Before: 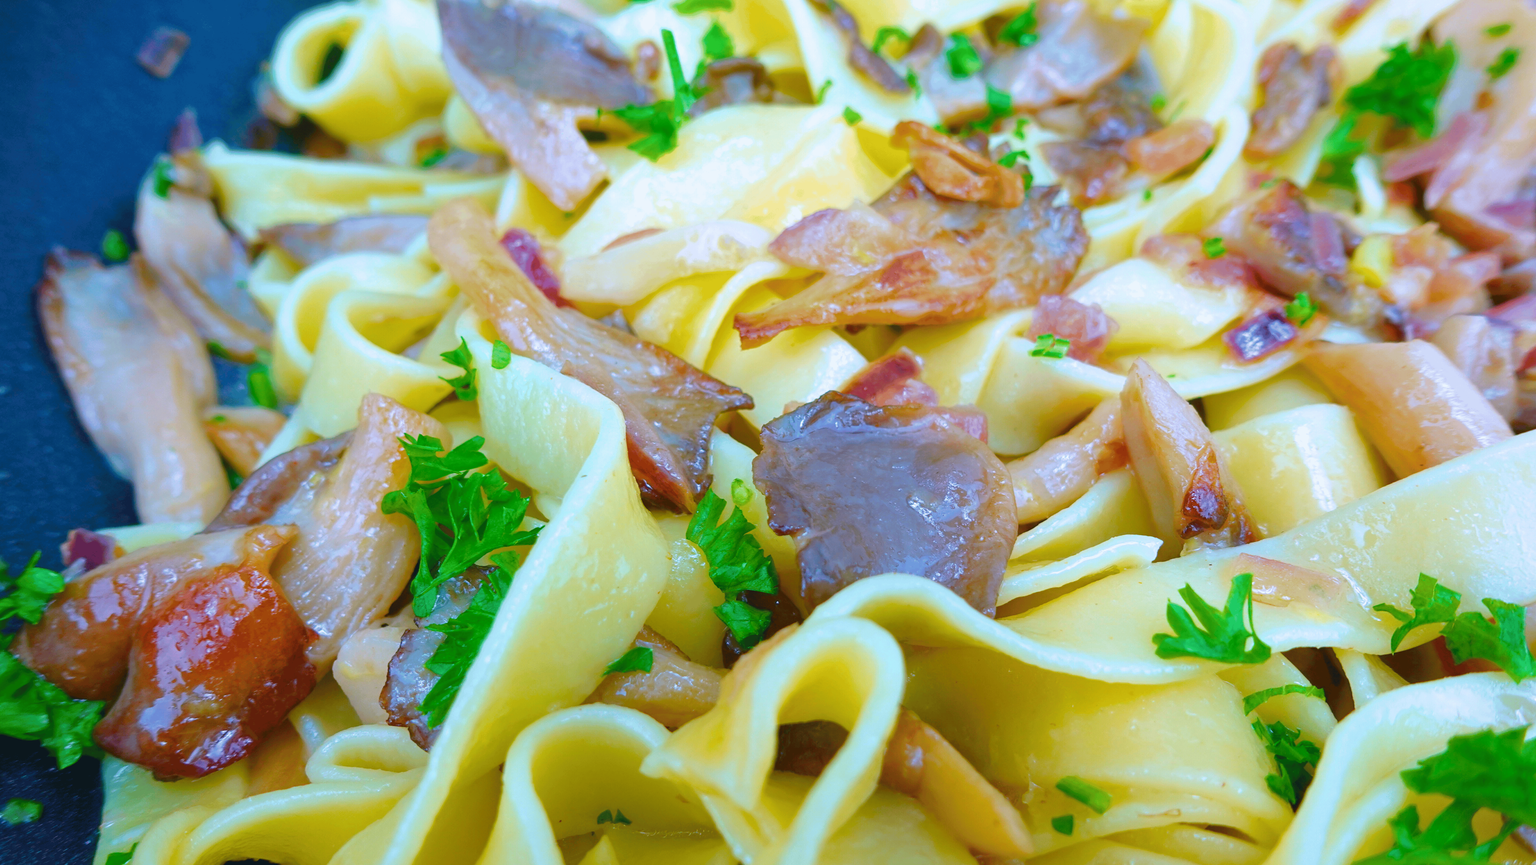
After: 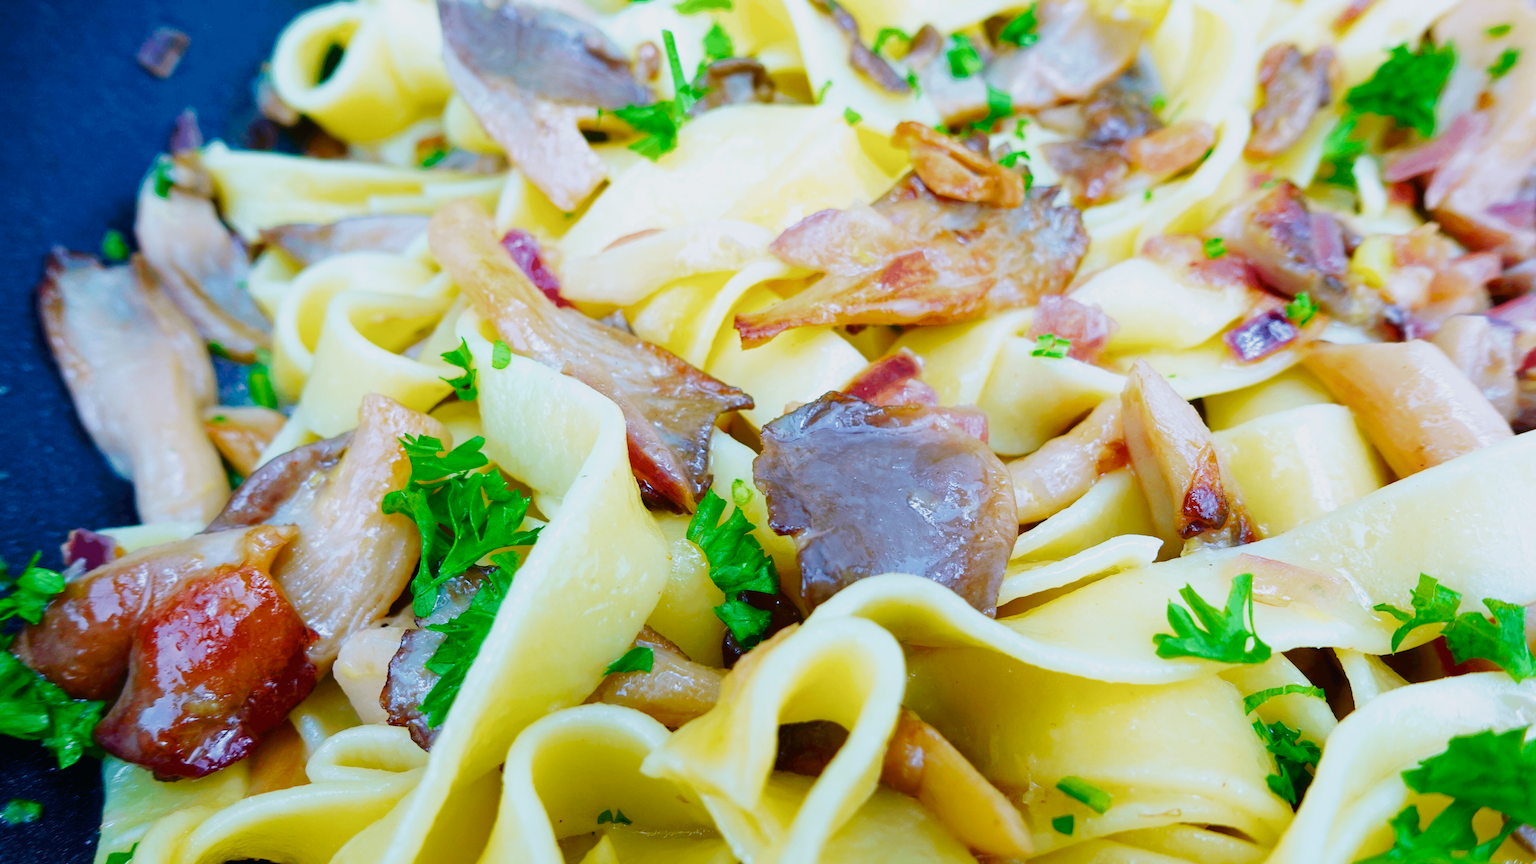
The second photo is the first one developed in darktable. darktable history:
shadows and highlights: shadows -12.5, white point adjustment 4, highlights 28.33
sigmoid: contrast 1.7, skew -0.2, preserve hue 0%, red attenuation 0.1, red rotation 0.035, green attenuation 0.1, green rotation -0.017, blue attenuation 0.15, blue rotation -0.052, base primaries Rec2020
